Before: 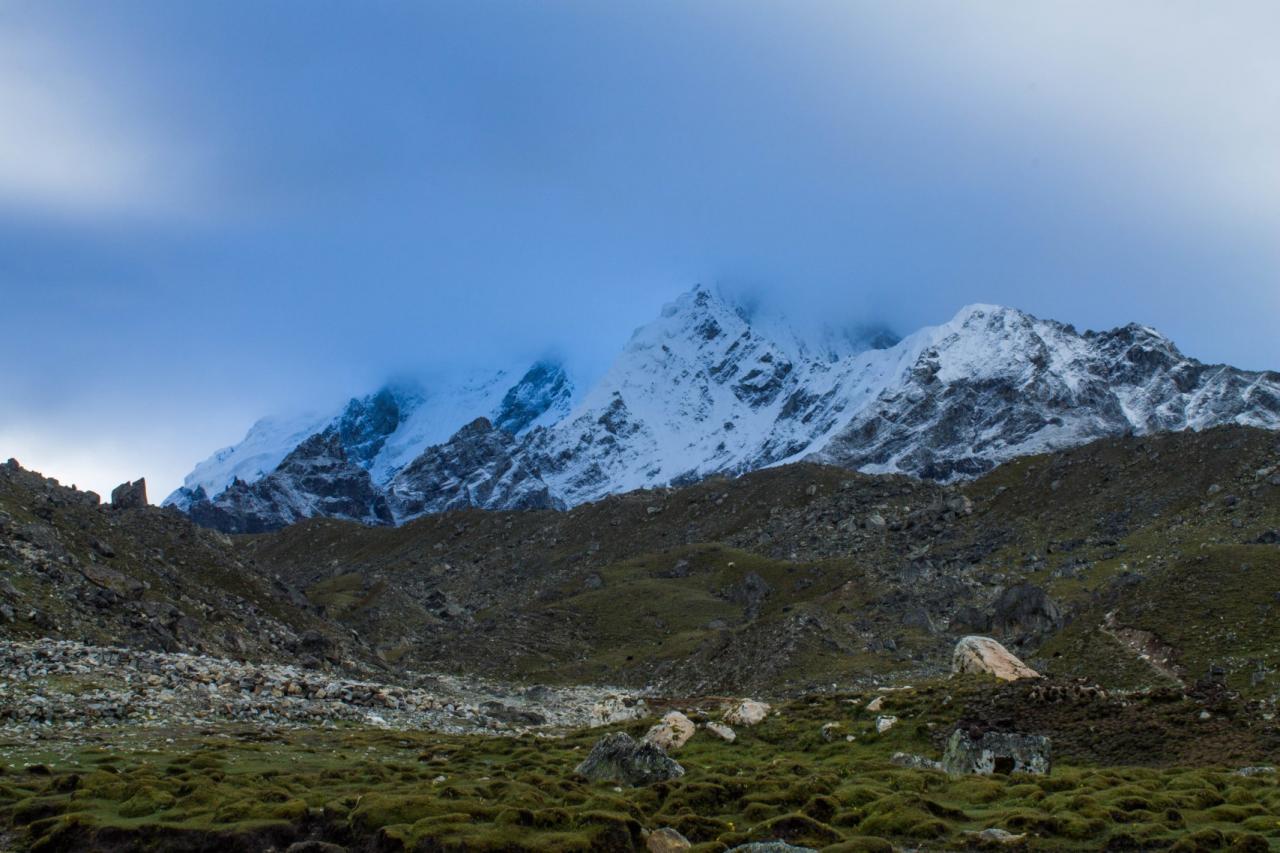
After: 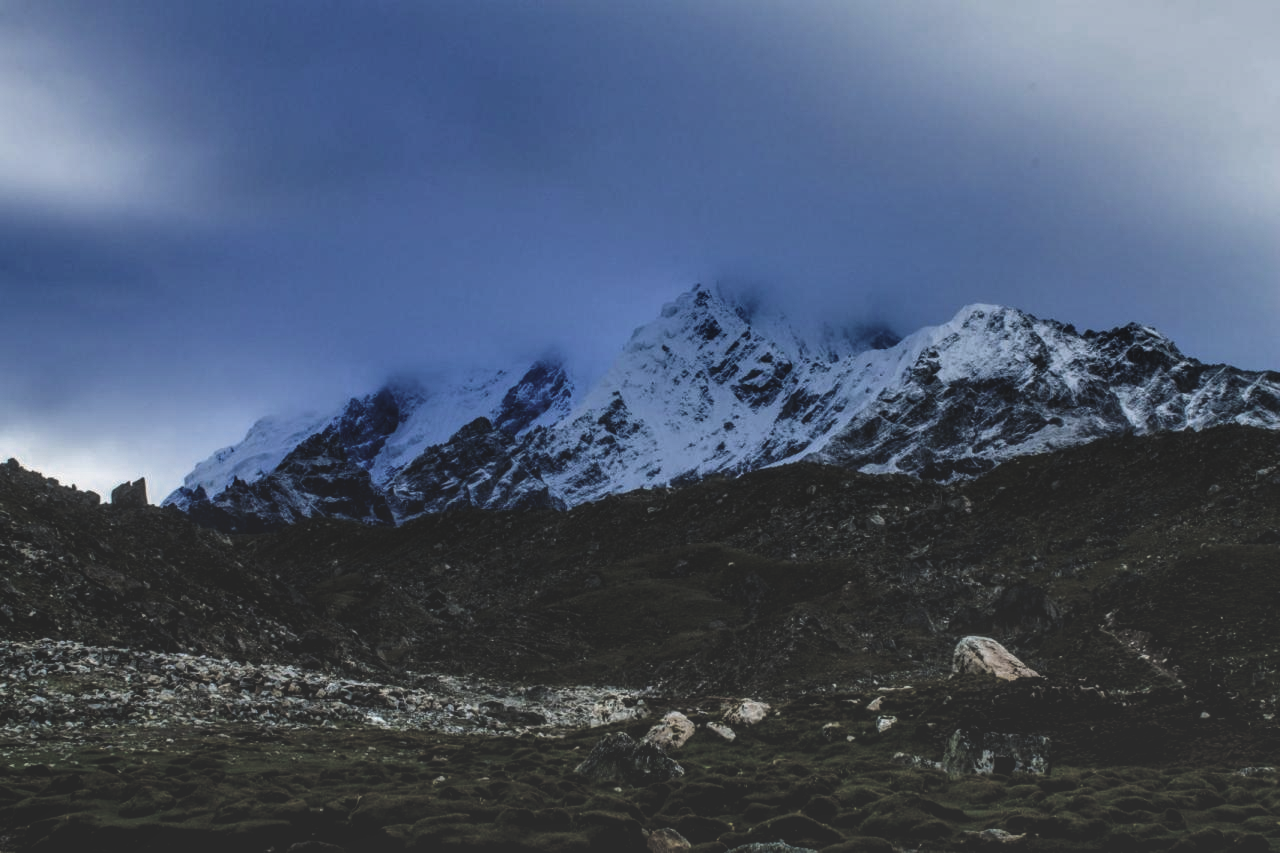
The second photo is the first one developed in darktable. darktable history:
rgb curve: curves: ch0 [(0, 0.186) (0.314, 0.284) (0.775, 0.708) (1, 1)], compensate middle gray true, preserve colors none
local contrast: highlights 79%, shadows 56%, detail 175%, midtone range 0.428
color zones: curves: ch0 [(0, 0.487) (0.241, 0.395) (0.434, 0.373) (0.658, 0.412) (0.838, 0.487)]; ch1 [(0, 0) (0.053, 0.053) (0.211, 0.202) (0.579, 0.259) (0.781, 0.241)]
basic adjustments: black level correction 0.018, exposure 0.33 EV, highlight compression 93.18, middle gray 17.31%, brightness -0.09, saturation 0.33, vibrance -0.21
